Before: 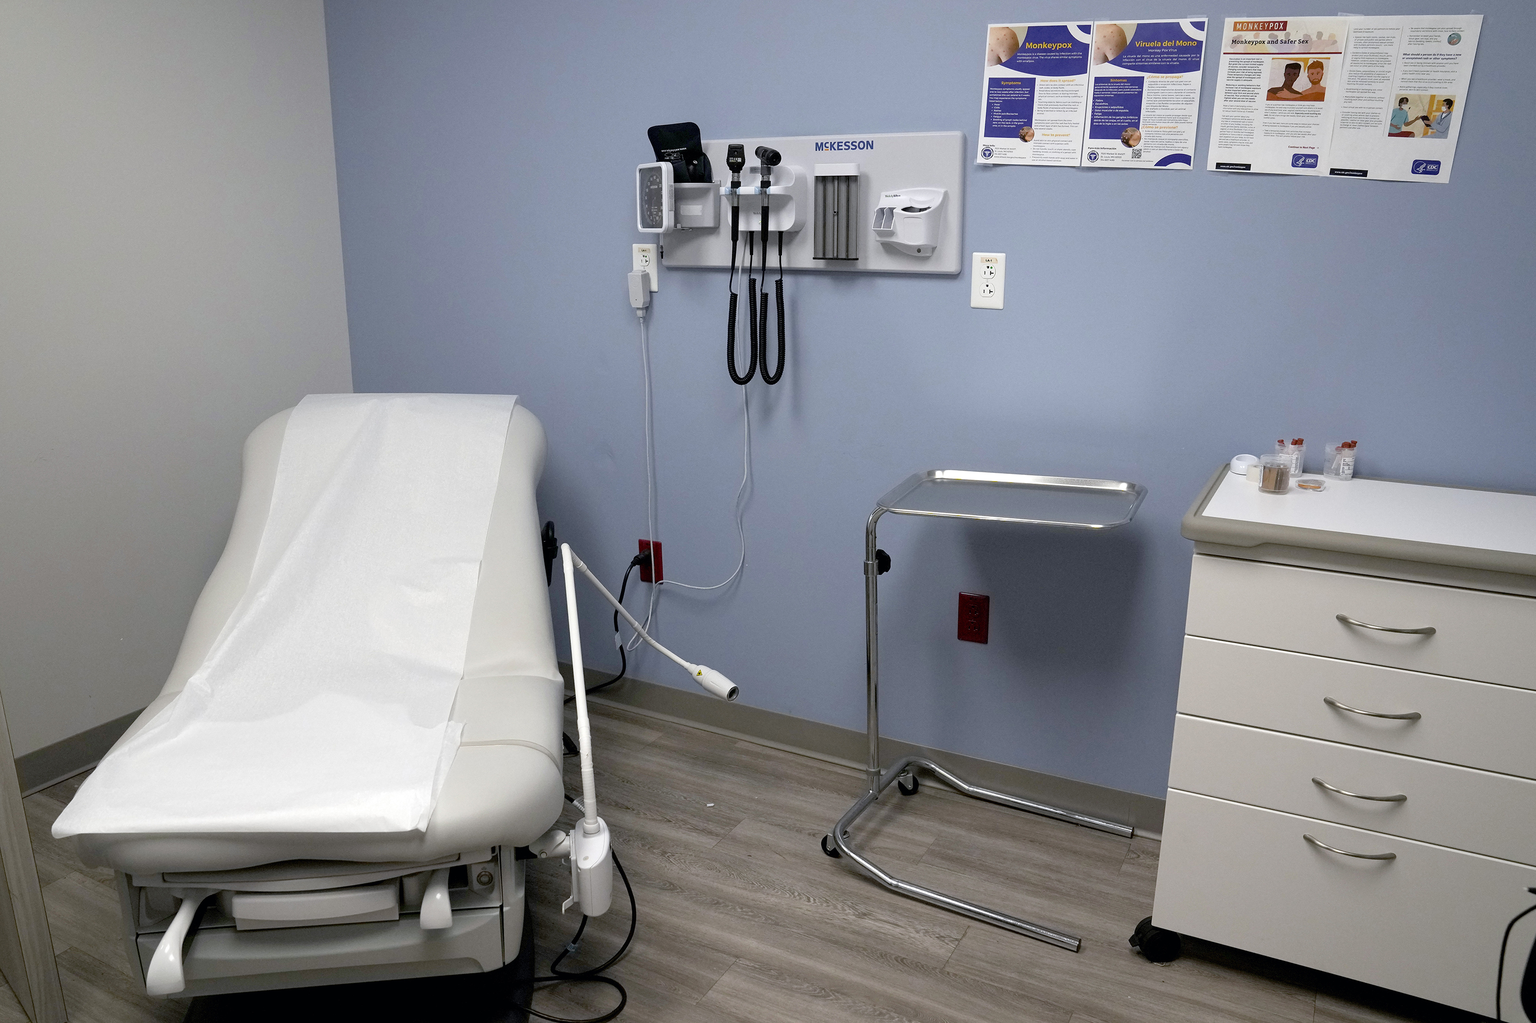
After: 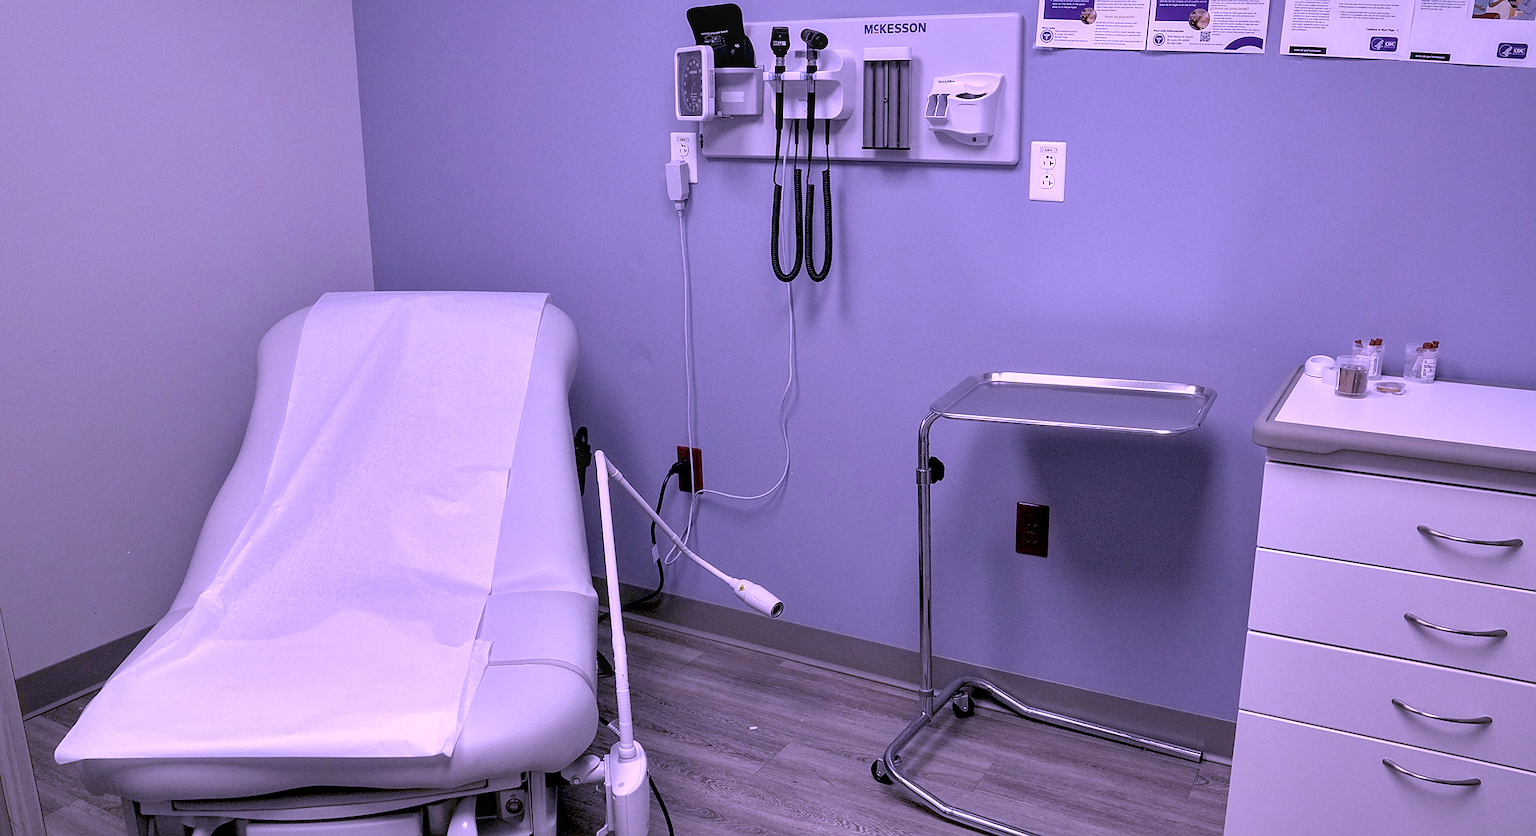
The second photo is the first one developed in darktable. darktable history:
color calibration: illuminant custom, x 0.379, y 0.481, temperature 4443.07 K
local contrast: on, module defaults
crop and rotate: angle 0.03°, top 11.643%, right 5.651%, bottom 11.189%
exposure: black level correction 0.009, compensate highlight preservation false
sharpen: on, module defaults
shadows and highlights: shadows 43.71, white point adjustment -1.46, soften with gaussian
contrast brightness saturation: contrast -0.05, saturation -0.41
